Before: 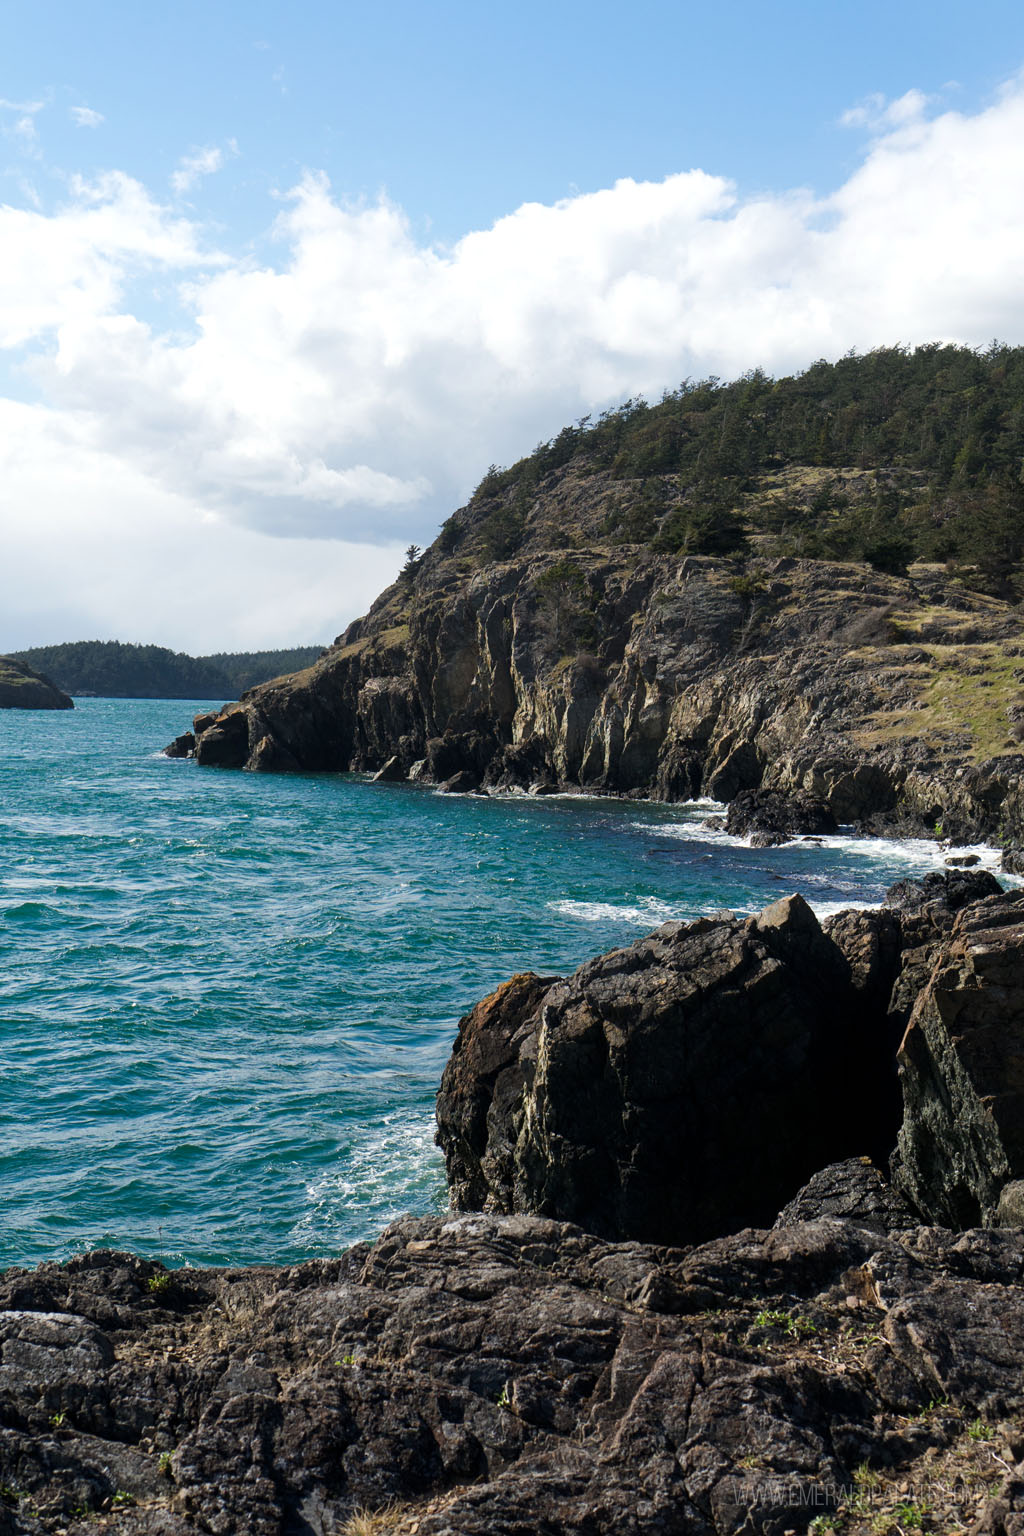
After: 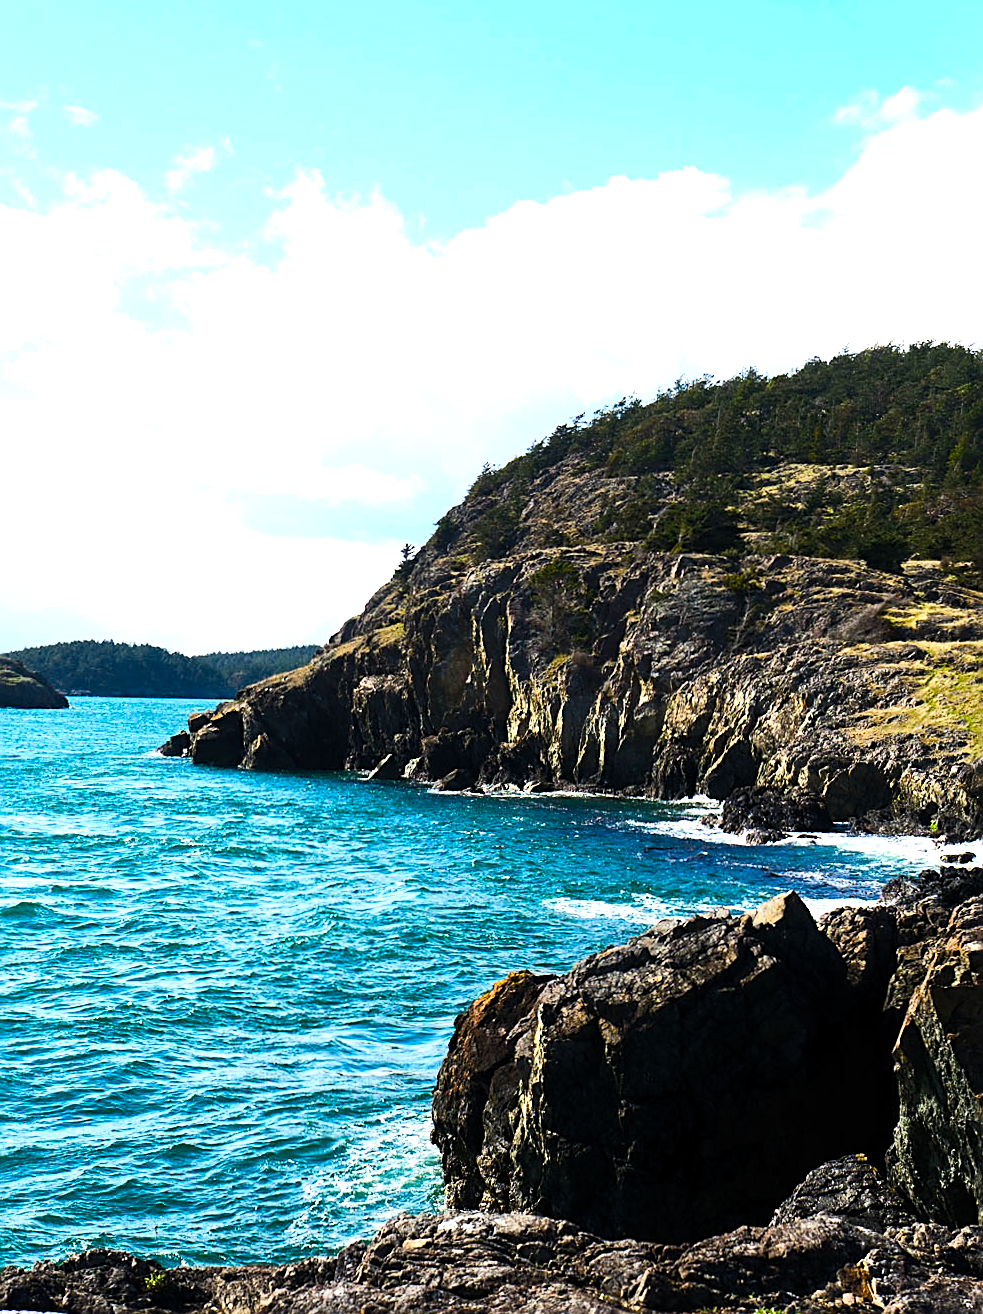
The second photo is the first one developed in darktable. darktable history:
sharpen: on, module defaults
contrast brightness saturation: contrast 0.198, brightness 0.169, saturation 0.22
color balance rgb: perceptual saturation grading › global saturation 45.025%, perceptual saturation grading › highlights -25.516%, perceptual saturation grading › shadows 50.093%
crop and rotate: angle 0.142°, left 0.339%, right 3.278%, bottom 14.115%
tone equalizer: -8 EV -1.06 EV, -7 EV -1.02 EV, -6 EV -0.897 EV, -5 EV -0.598 EV, -3 EV 0.564 EV, -2 EV 0.88 EV, -1 EV 1 EV, +0 EV 1.06 EV, edges refinement/feathering 500, mask exposure compensation -1.57 EV, preserve details no
